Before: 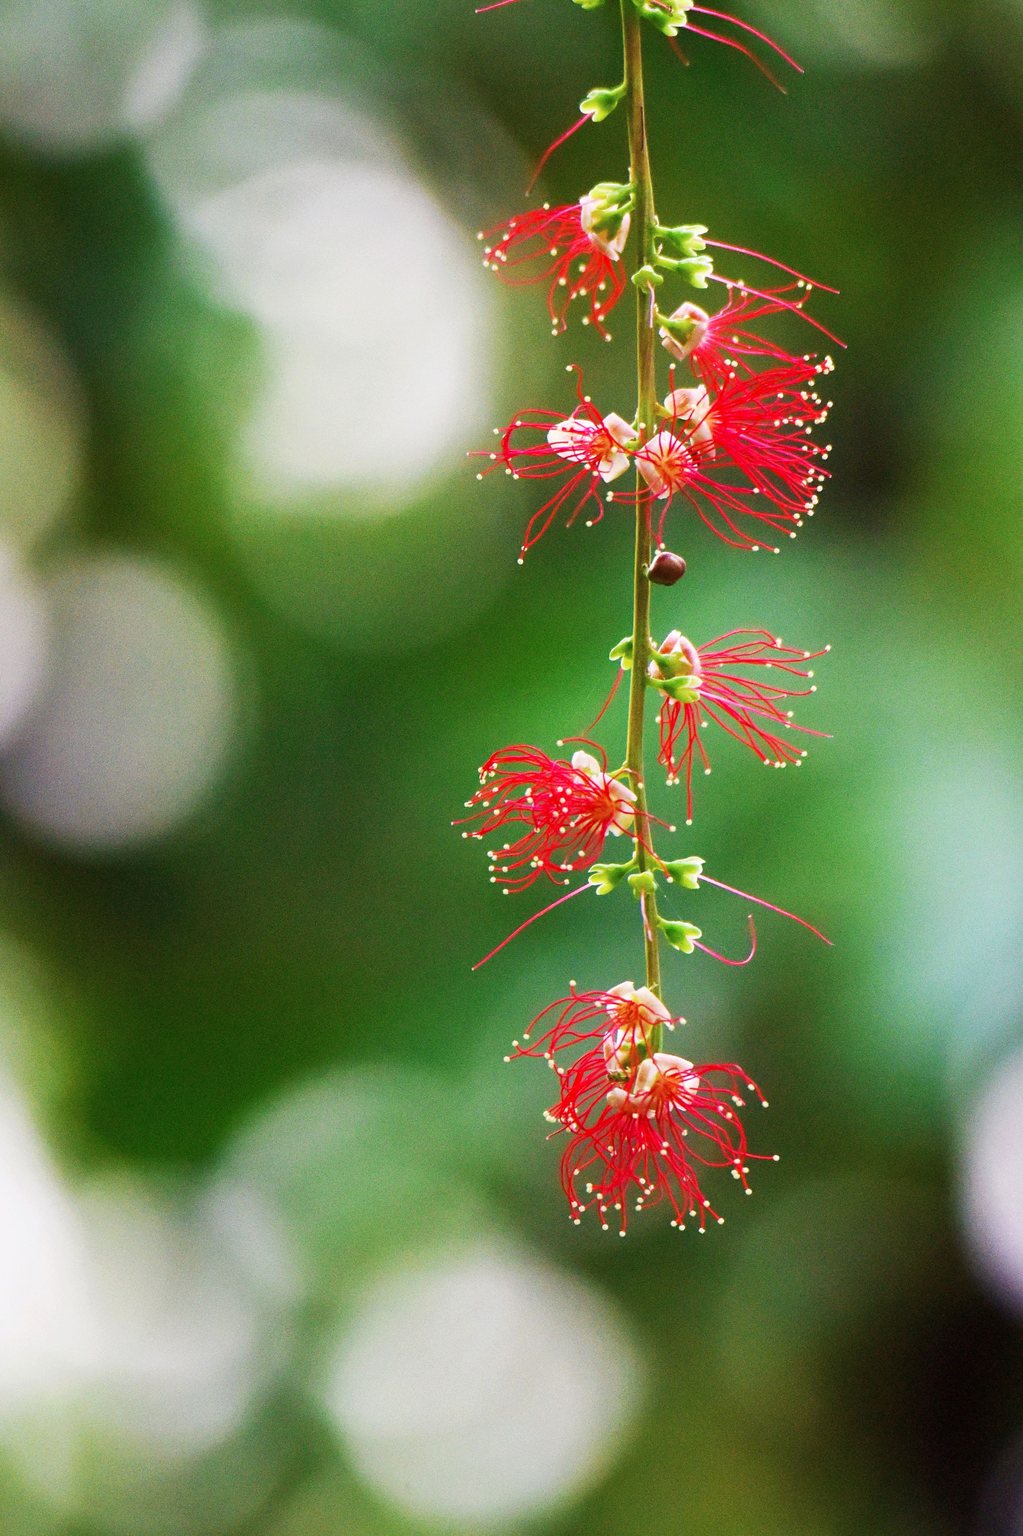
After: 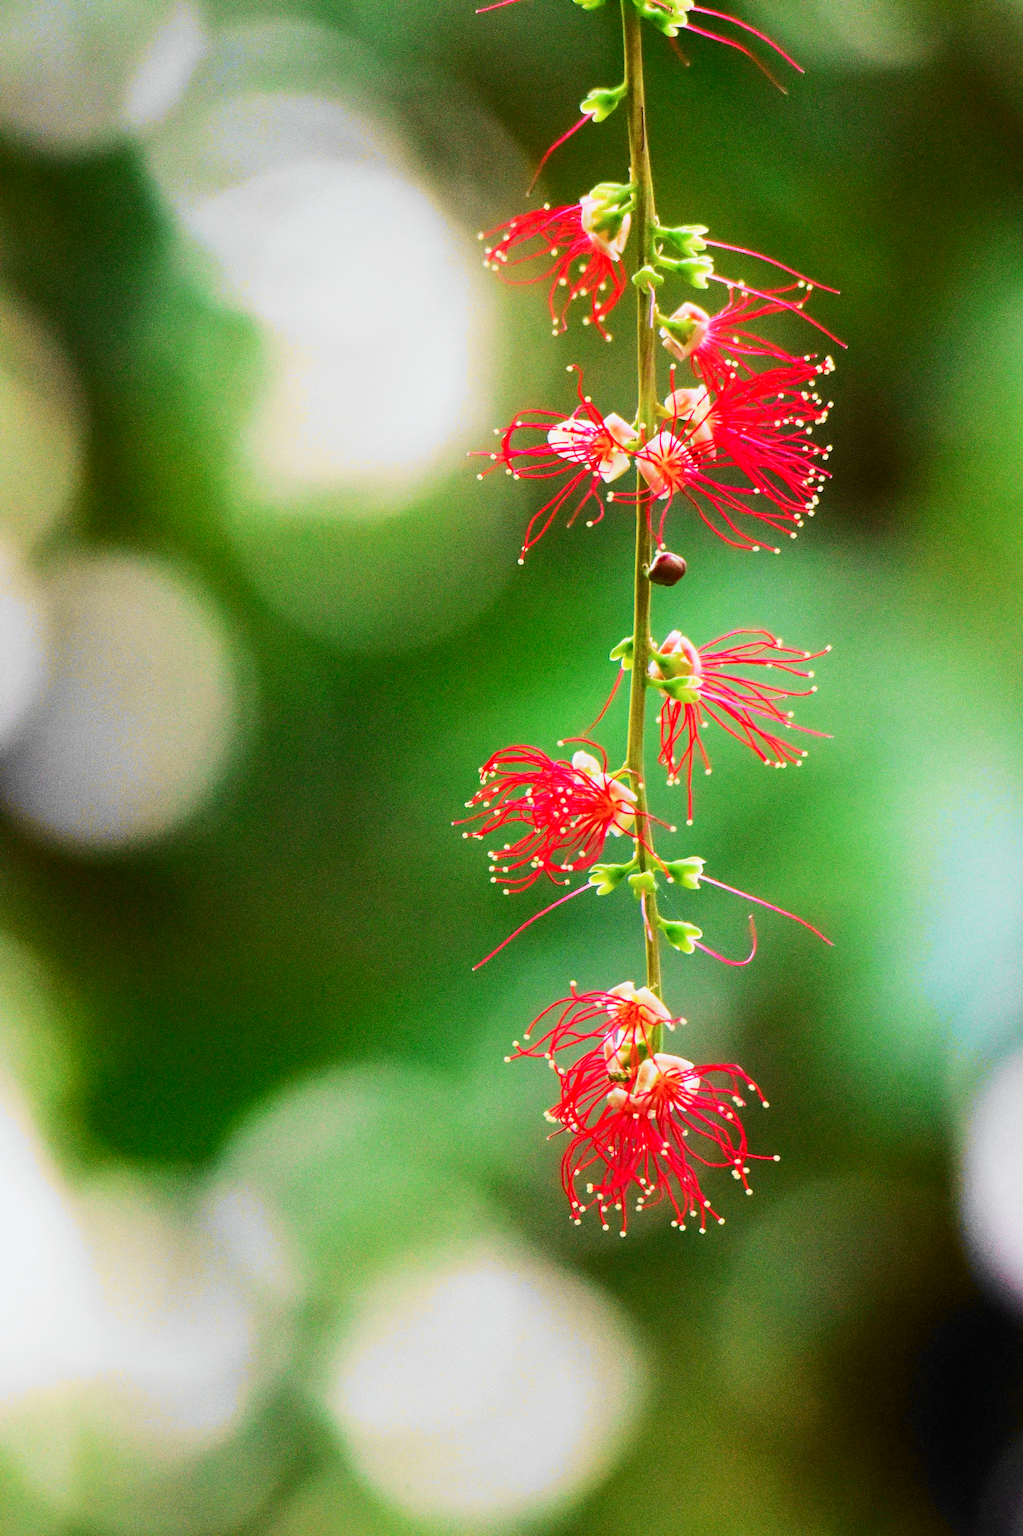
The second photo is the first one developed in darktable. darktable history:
tone curve: curves: ch0 [(0, 0) (0.071, 0.047) (0.266, 0.26) (0.483, 0.554) (0.753, 0.811) (1, 0.983)]; ch1 [(0, 0) (0.346, 0.307) (0.408, 0.387) (0.463, 0.465) (0.482, 0.493) (0.502, 0.499) (0.517, 0.502) (0.55, 0.548) (0.597, 0.61) (0.651, 0.698) (1, 1)]; ch2 [(0, 0) (0.346, 0.34) (0.434, 0.46) (0.485, 0.494) (0.5, 0.498) (0.517, 0.506) (0.526, 0.545) (0.583, 0.61) (0.625, 0.659) (1, 1)], color space Lab, independent channels, preserve colors none
